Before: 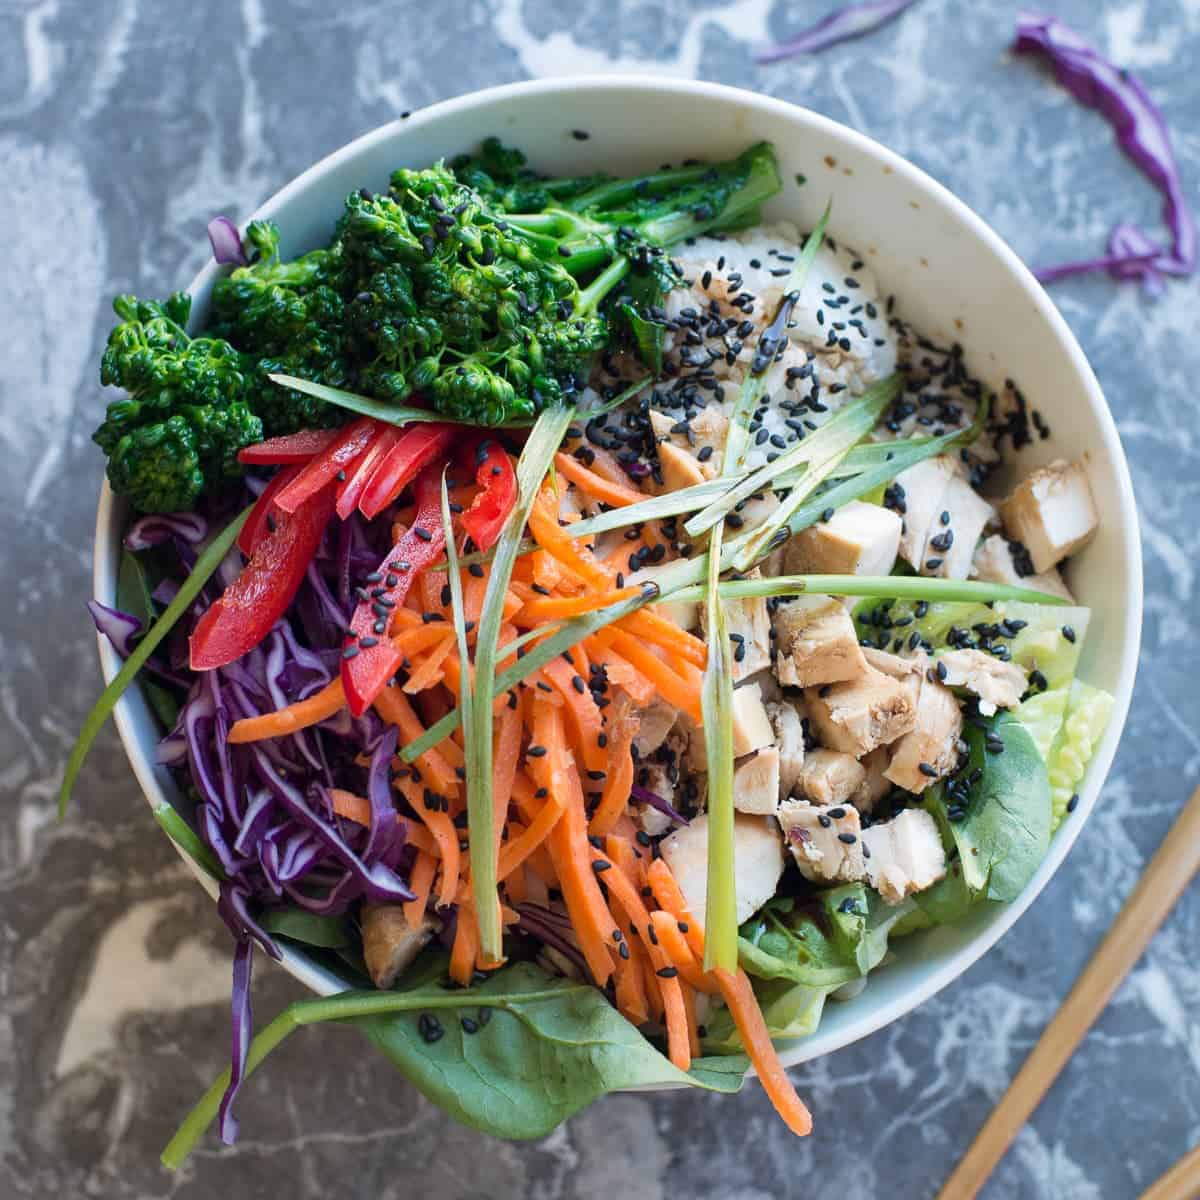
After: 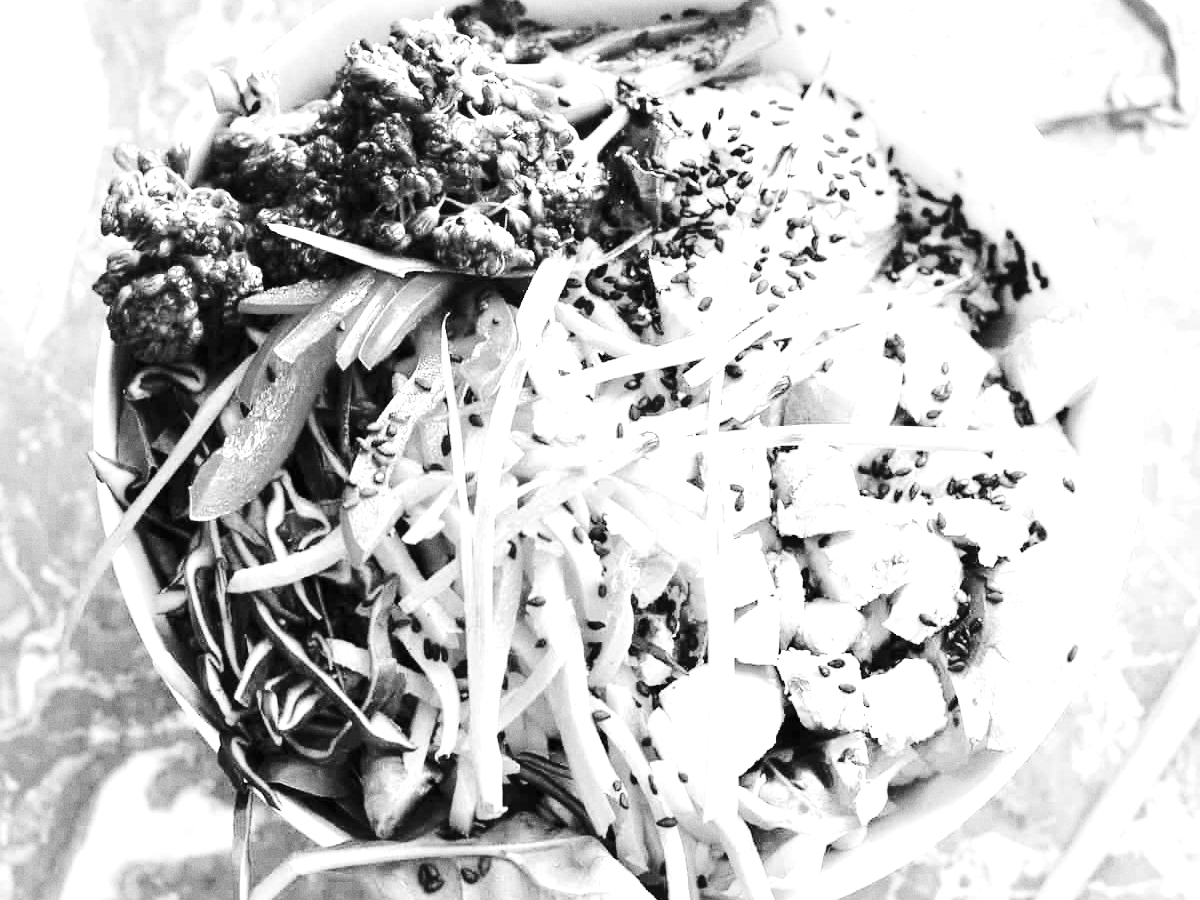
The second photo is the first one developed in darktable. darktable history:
exposure: black level correction 0, exposure 1.2 EV, compensate exposure bias true, compensate highlight preservation false
color zones: curves: ch0 [(0, 0.487) (0.241, 0.395) (0.434, 0.373) (0.658, 0.412) (0.838, 0.487)]; ch1 [(0, 0) (0.053, 0.053) (0.211, 0.202) (0.579, 0.259) (0.781, 0.241)]
base curve: curves: ch0 [(0, 0) (0.036, 0.025) (0.121, 0.166) (0.206, 0.329) (0.605, 0.79) (1, 1)], preserve colors none
grain: on, module defaults
crop and rotate: top 12.5%, bottom 12.5%
tone equalizer: -8 EV 0.001 EV, -7 EV -0.002 EV, -6 EV 0.002 EV, -5 EV -0.03 EV, -4 EV -0.116 EV, -3 EV -0.169 EV, -2 EV 0.24 EV, -1 EV 0.702 EV, +0 EV 0.493 EV
contrast brightness saturation: saturation -1
